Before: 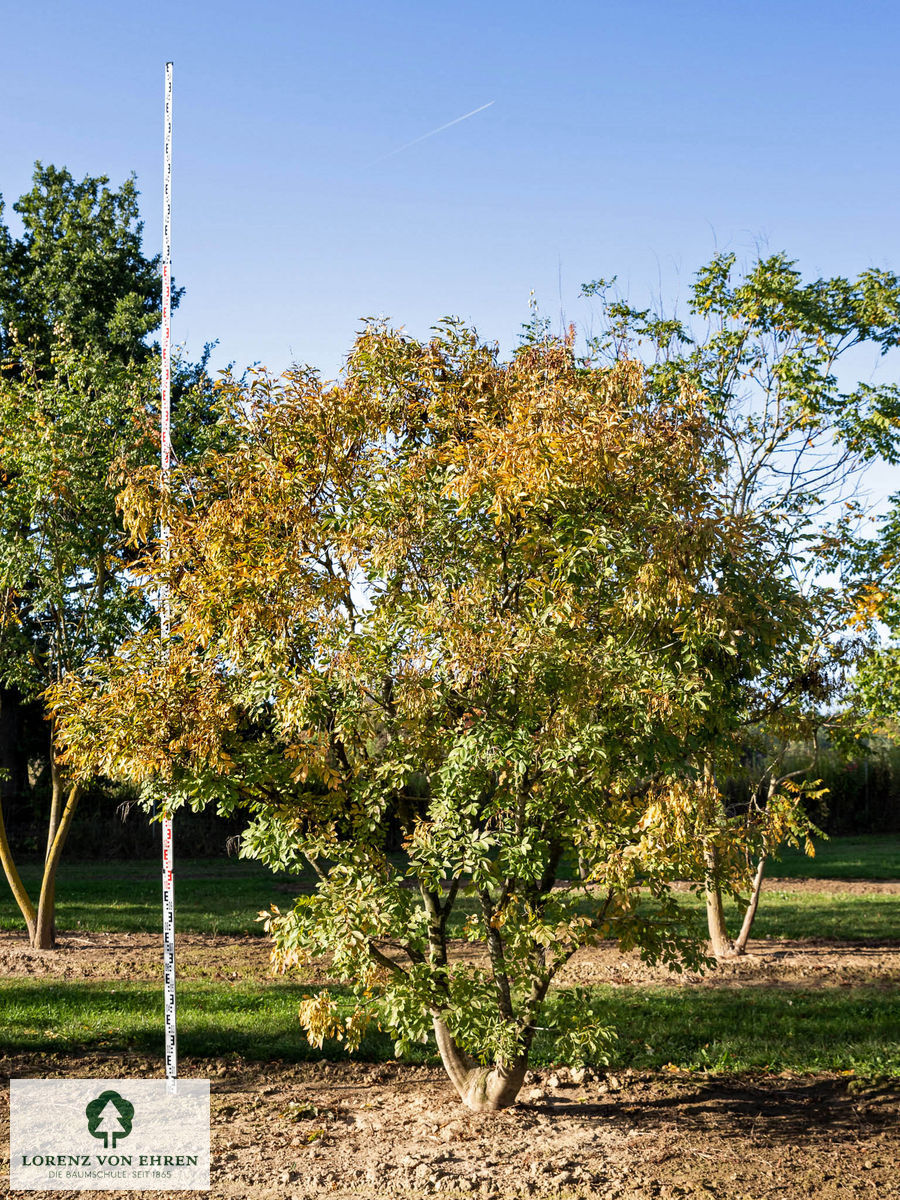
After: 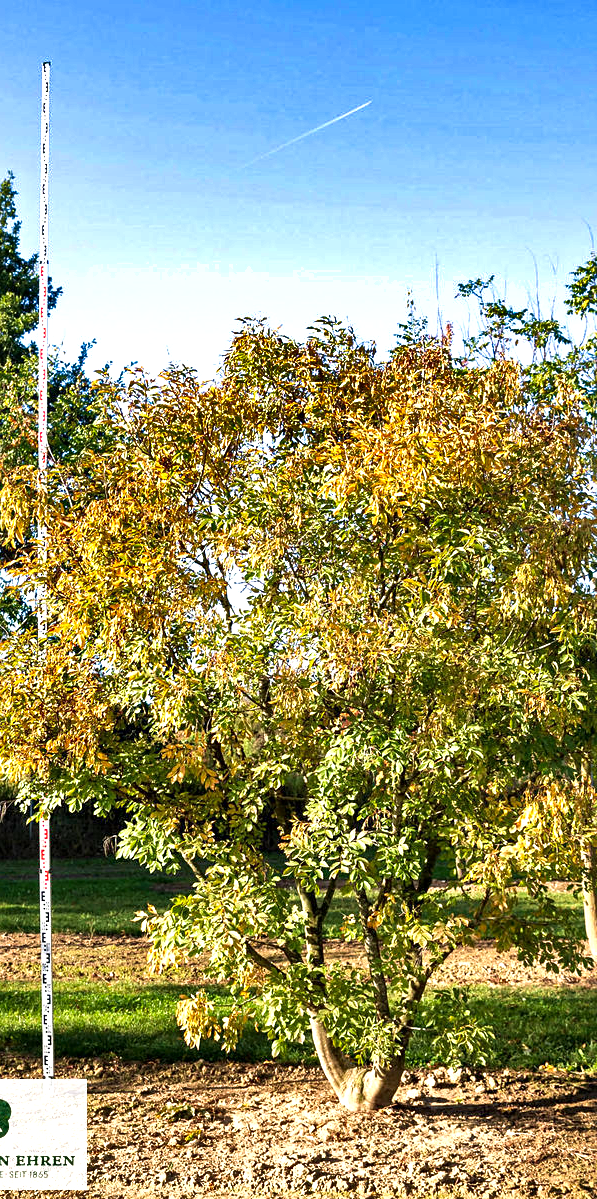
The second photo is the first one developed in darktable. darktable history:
local contrast: mode bilateral grid, contrast 20, coarseness 49, detail 119%, midtone range 0.2
crop and rotate: left 13.762%, right 19.796%
contrast brightness saturation: saturation 0.127
velvia: on, module defaults
exposure: exposure 0.662 EV, compensate highlight preservation false
shadows and highlights: radius 103.01, shadows 50.31, highlights -66.02, soften with gaussian
sharpen: amount 0.217
